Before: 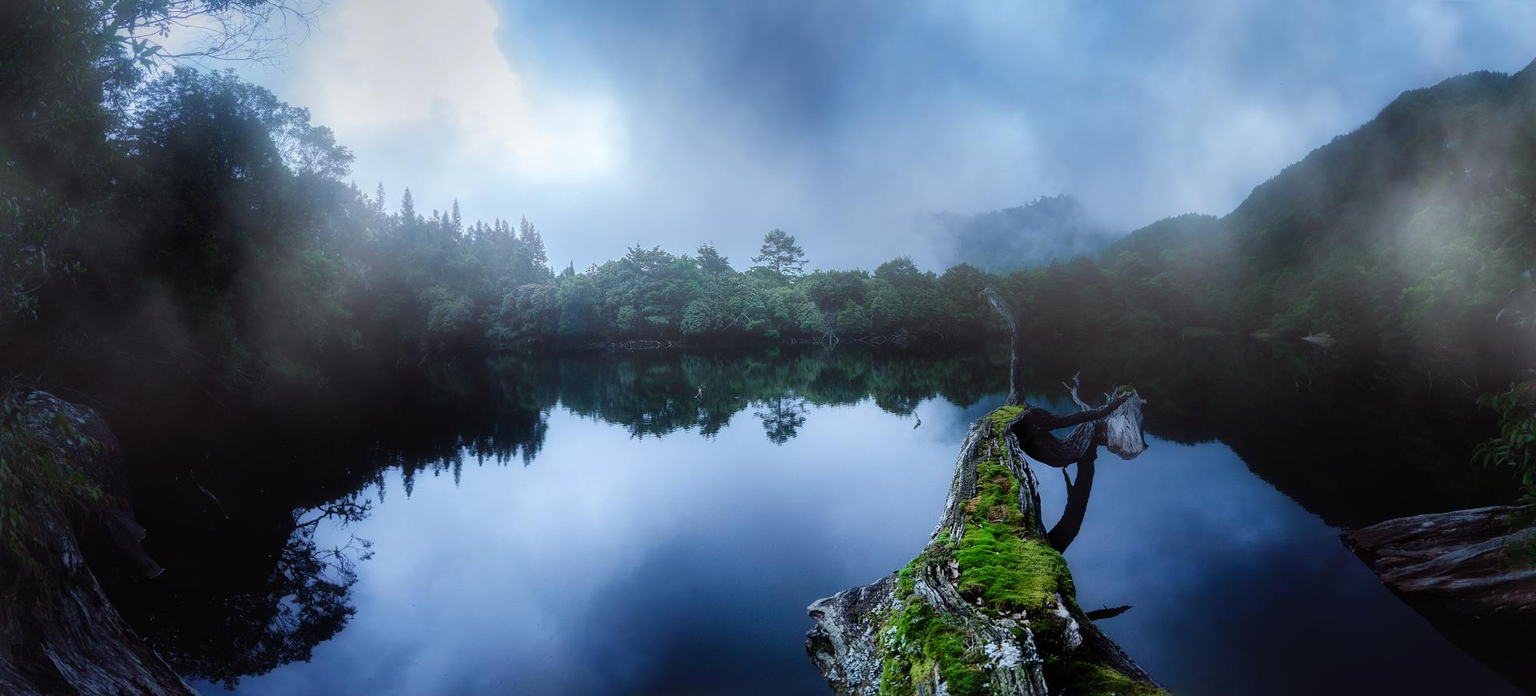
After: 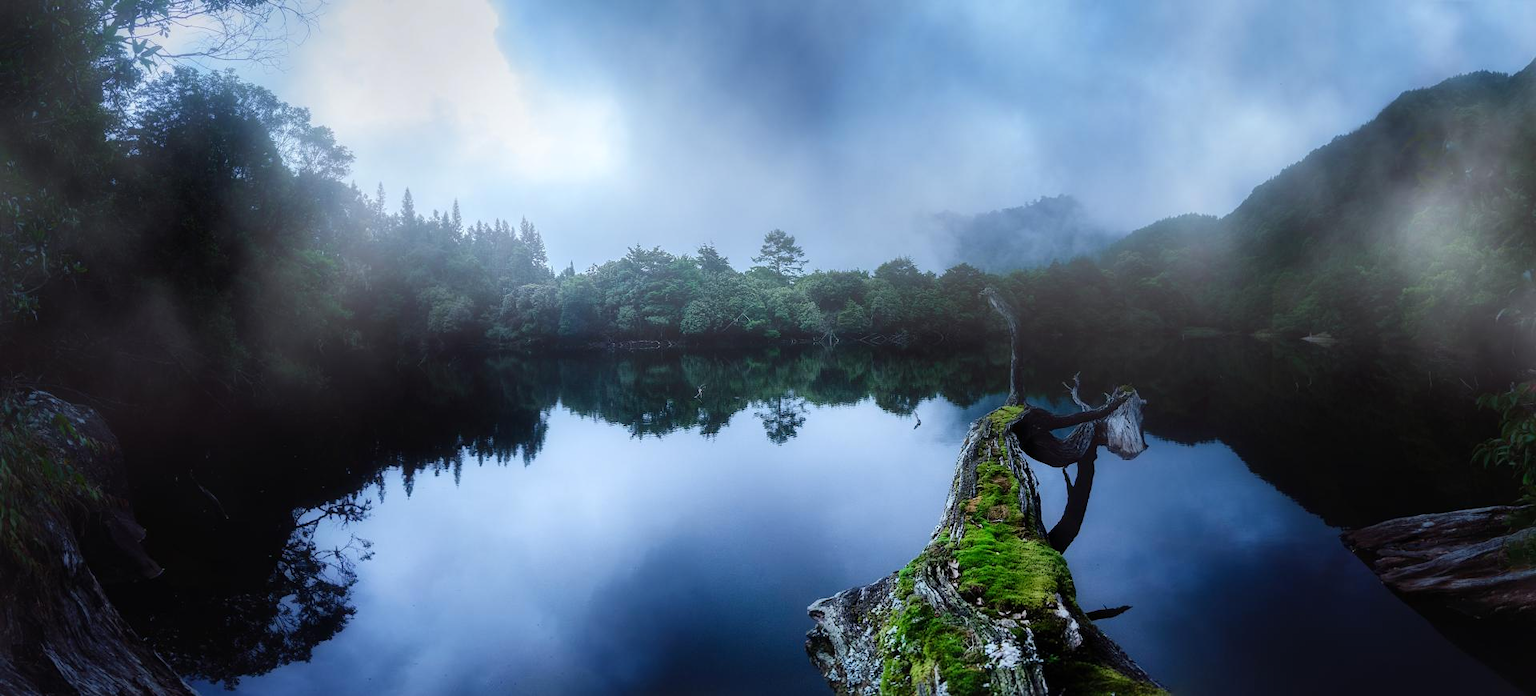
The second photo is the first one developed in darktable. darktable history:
contrast brightness saturation: contrast 0.104, brightness 0.023, saturation 0.023
